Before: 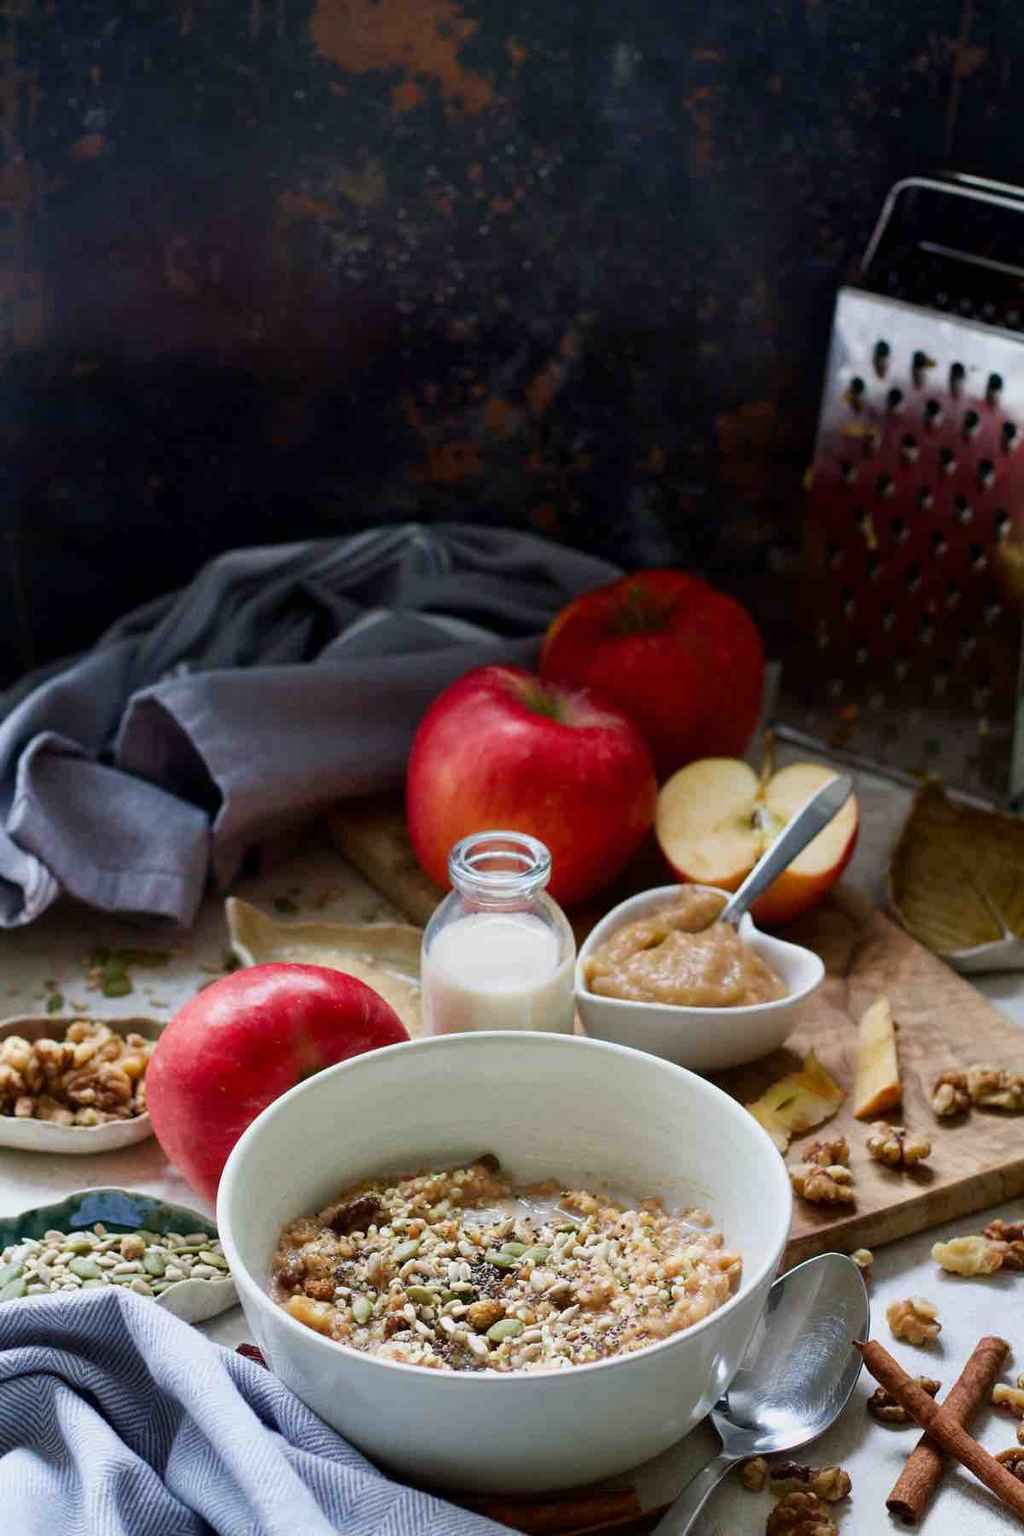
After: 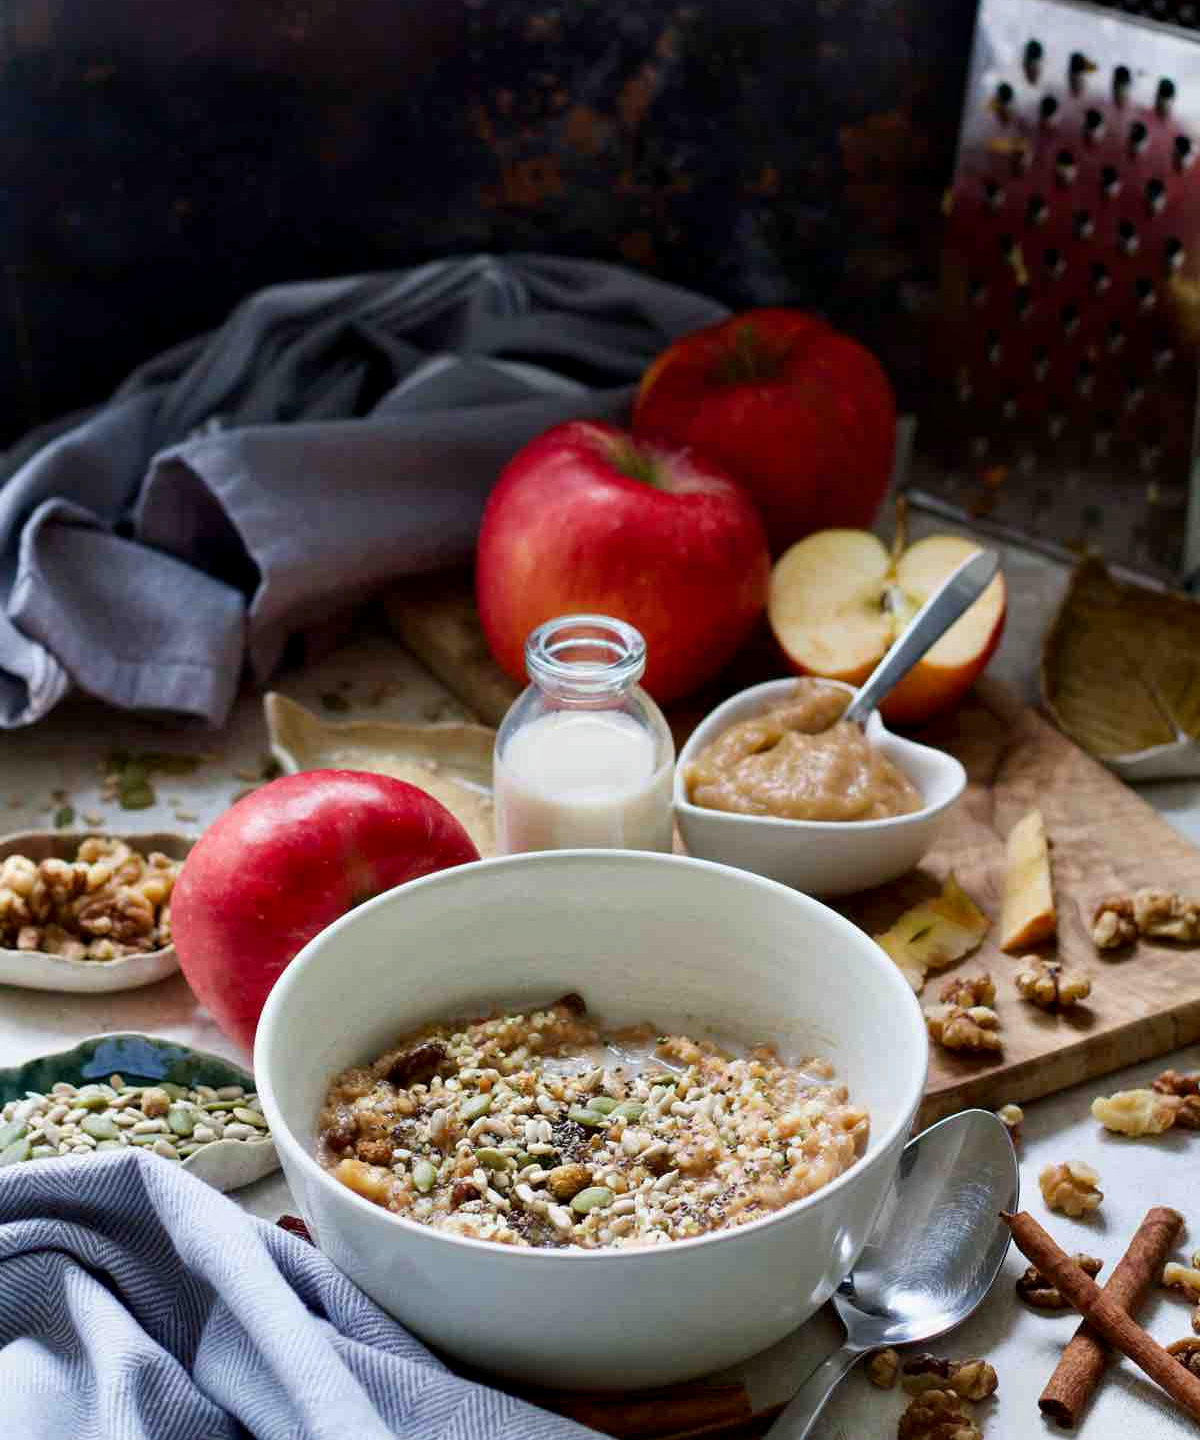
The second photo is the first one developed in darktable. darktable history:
crop and rotate: top 19.998%
contrast equalizer: octaves 7, y [[0.6 ×6], [0.55 ×6], [0 ×6], [0 ×6], [0 ×6]], mix 0.2
